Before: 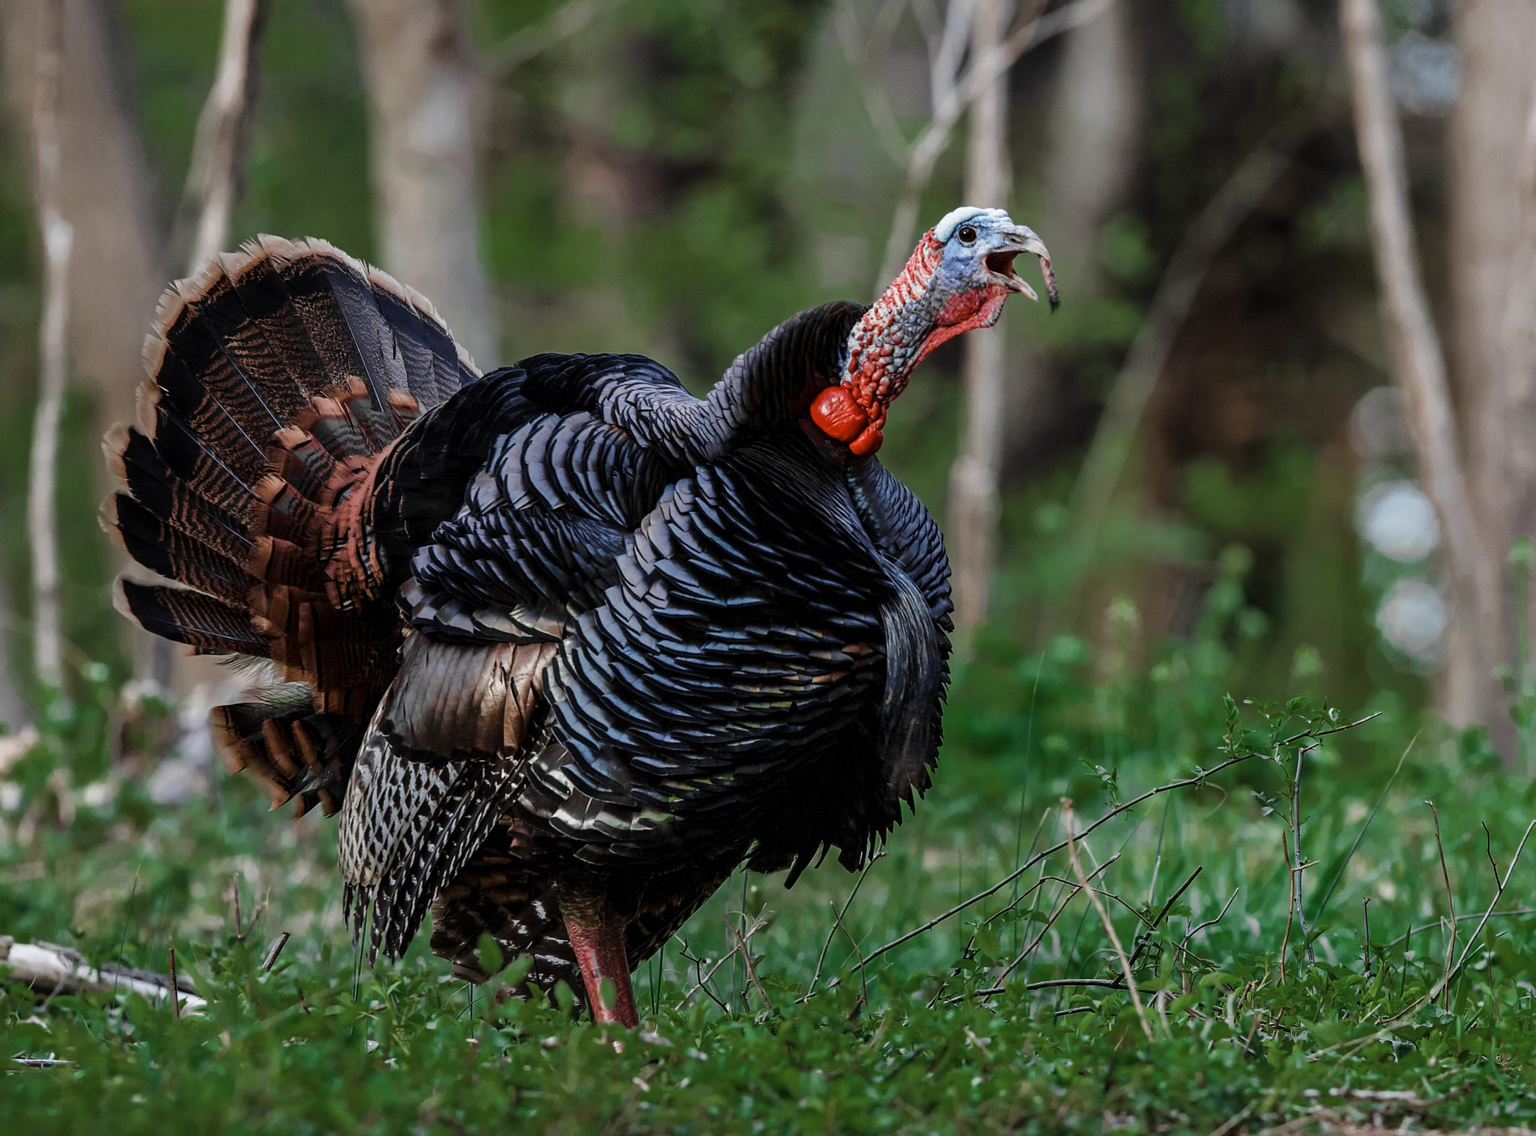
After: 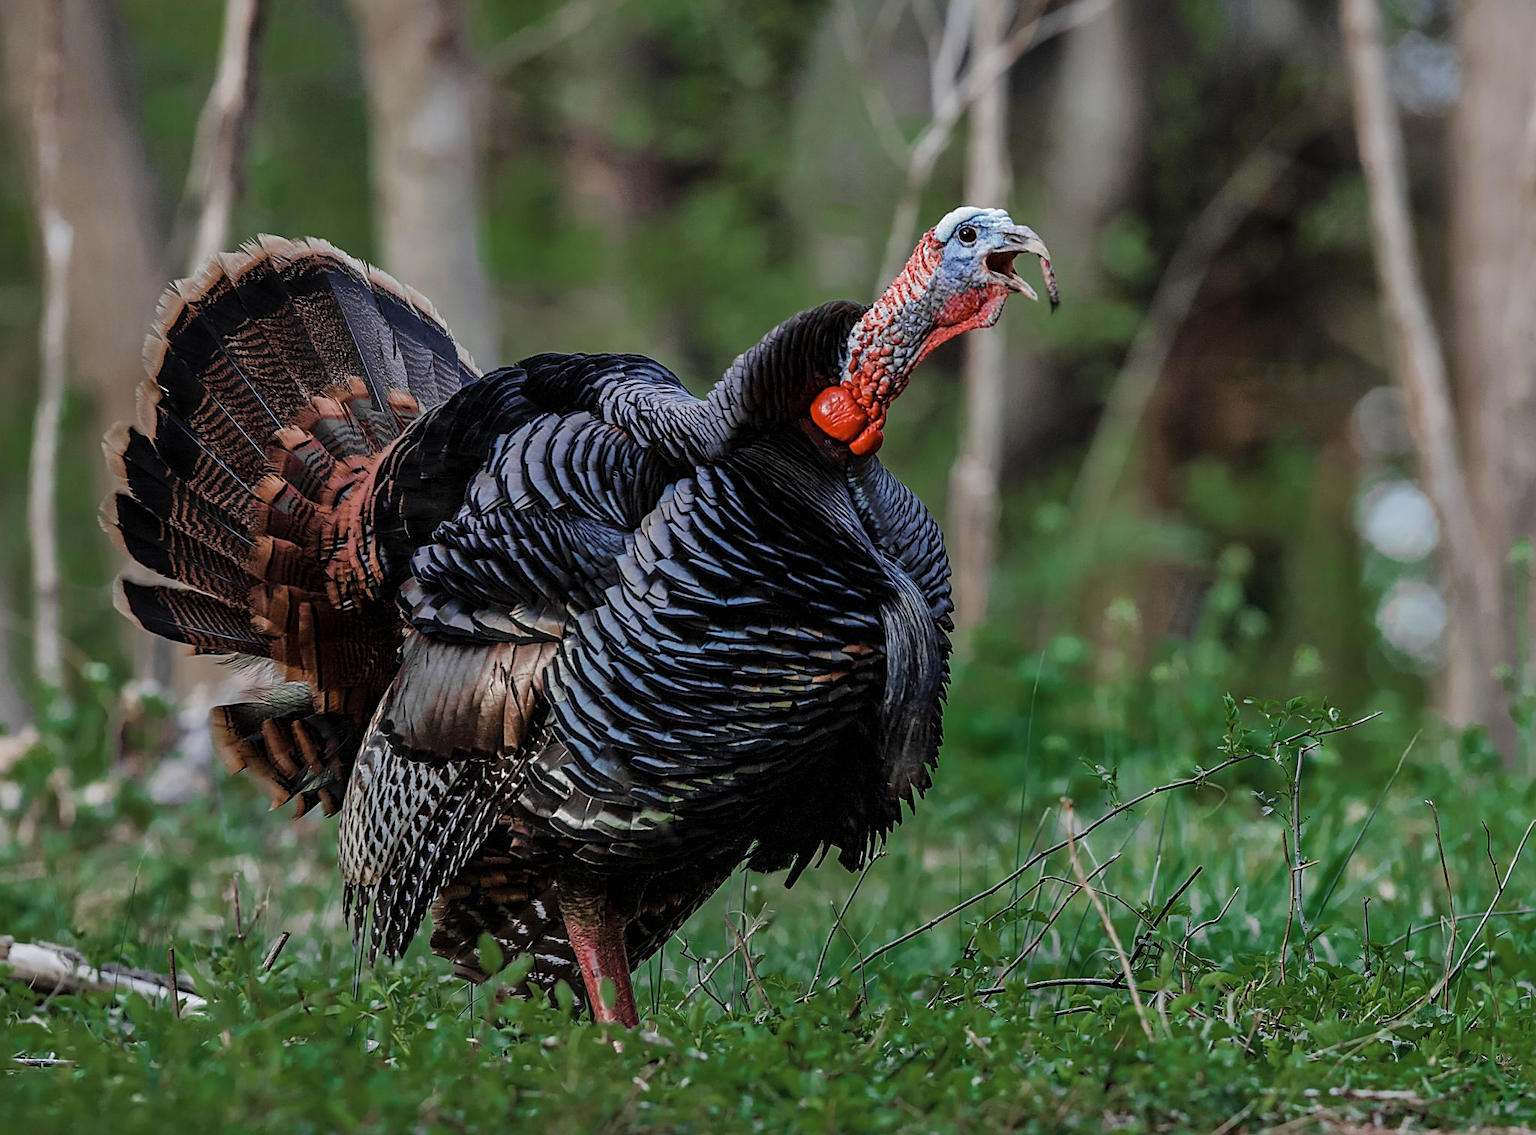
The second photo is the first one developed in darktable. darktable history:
sharpen: on, module defaults
shadows and highlights: shadows 40, highlights -60
